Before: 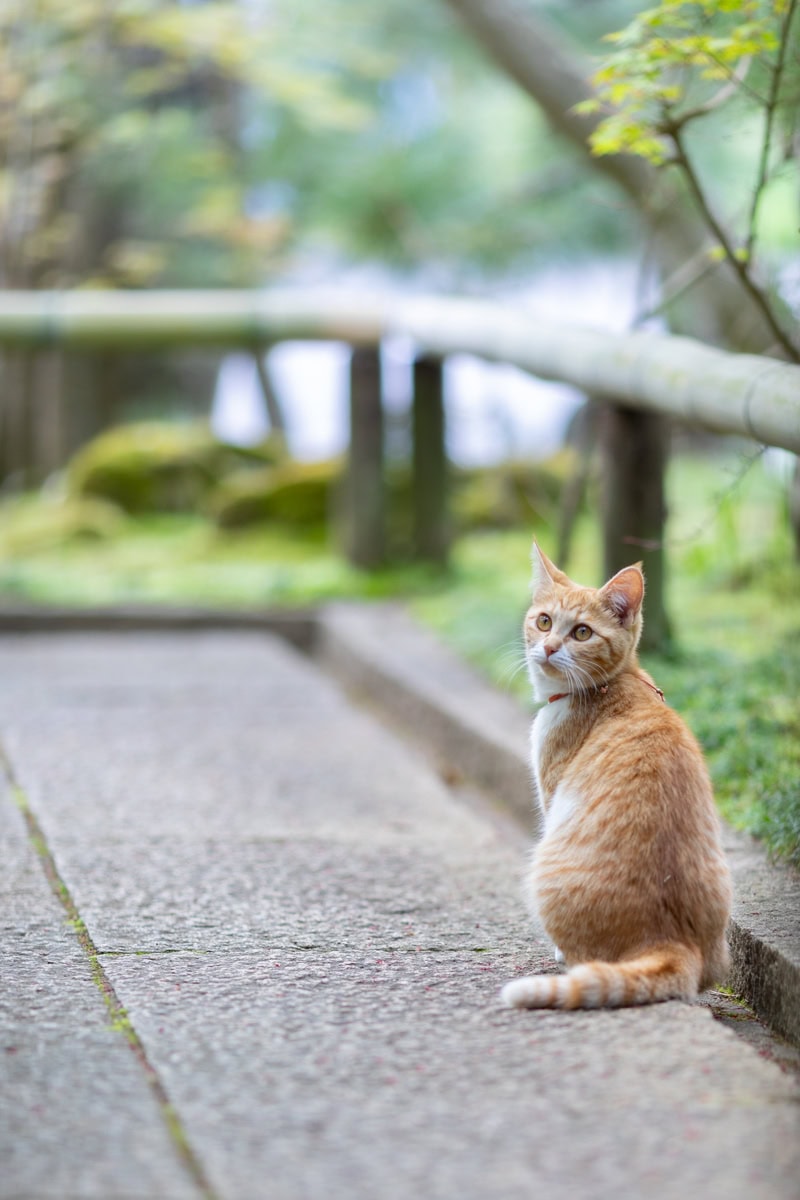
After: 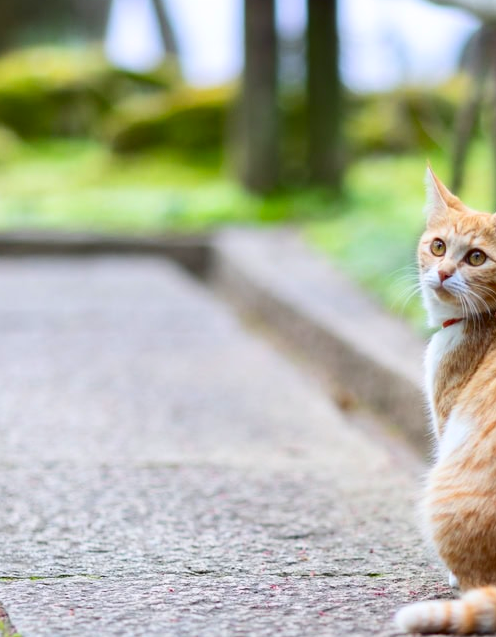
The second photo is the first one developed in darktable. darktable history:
contrast brightness saturation: contrast 0.18, saturation 0.3
crop: left 13.312%, top 31.28%, right 24.627%, bottom 15.582%
